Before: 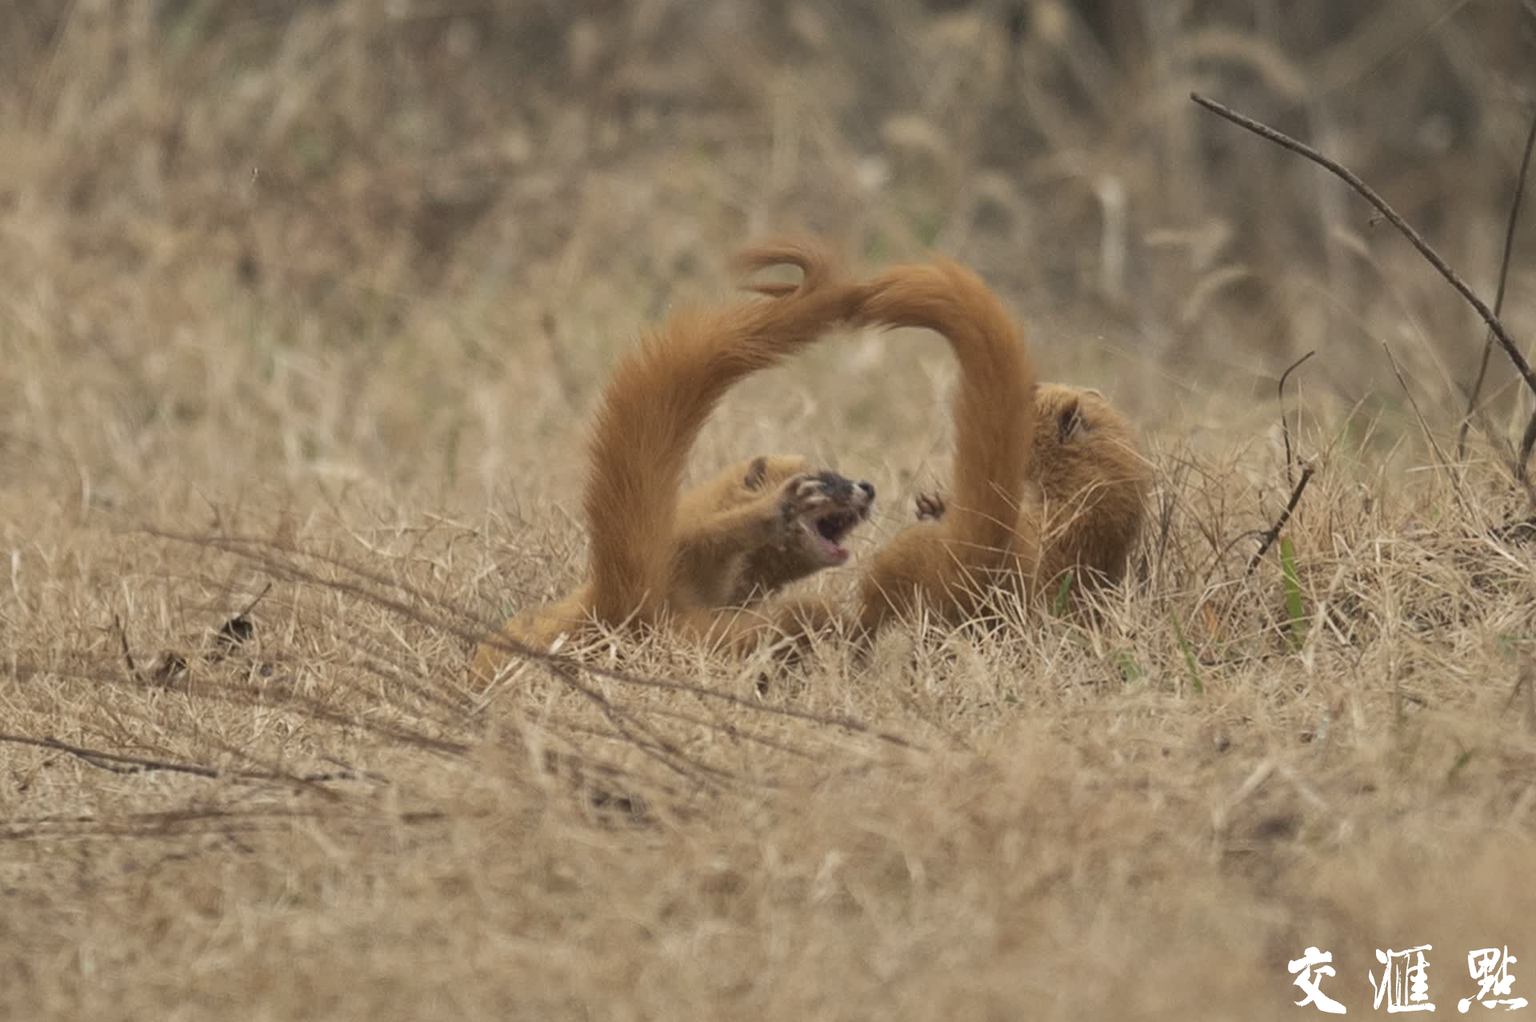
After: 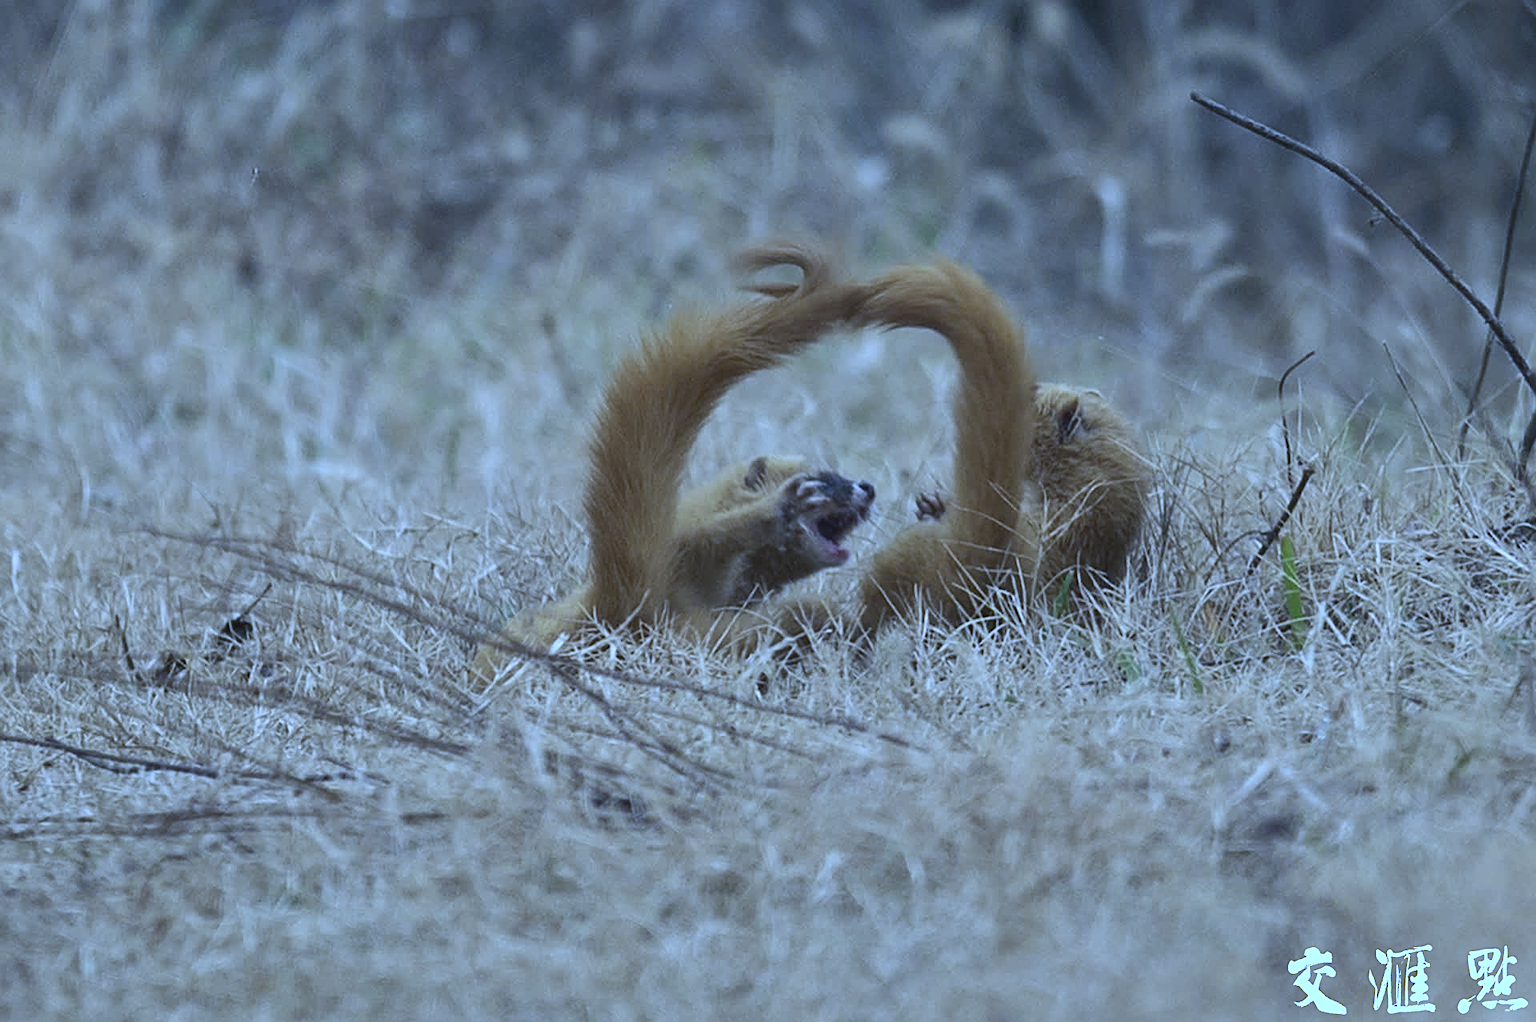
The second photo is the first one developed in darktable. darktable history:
contrast brightness saturation: contrast 0.15, brightness -0.01, saturation 0.1
color correction: highlights a* -5.94, highlights b* 11.19
sharpen: on, module defaults
white balance: red 0.766, blue 1.537
